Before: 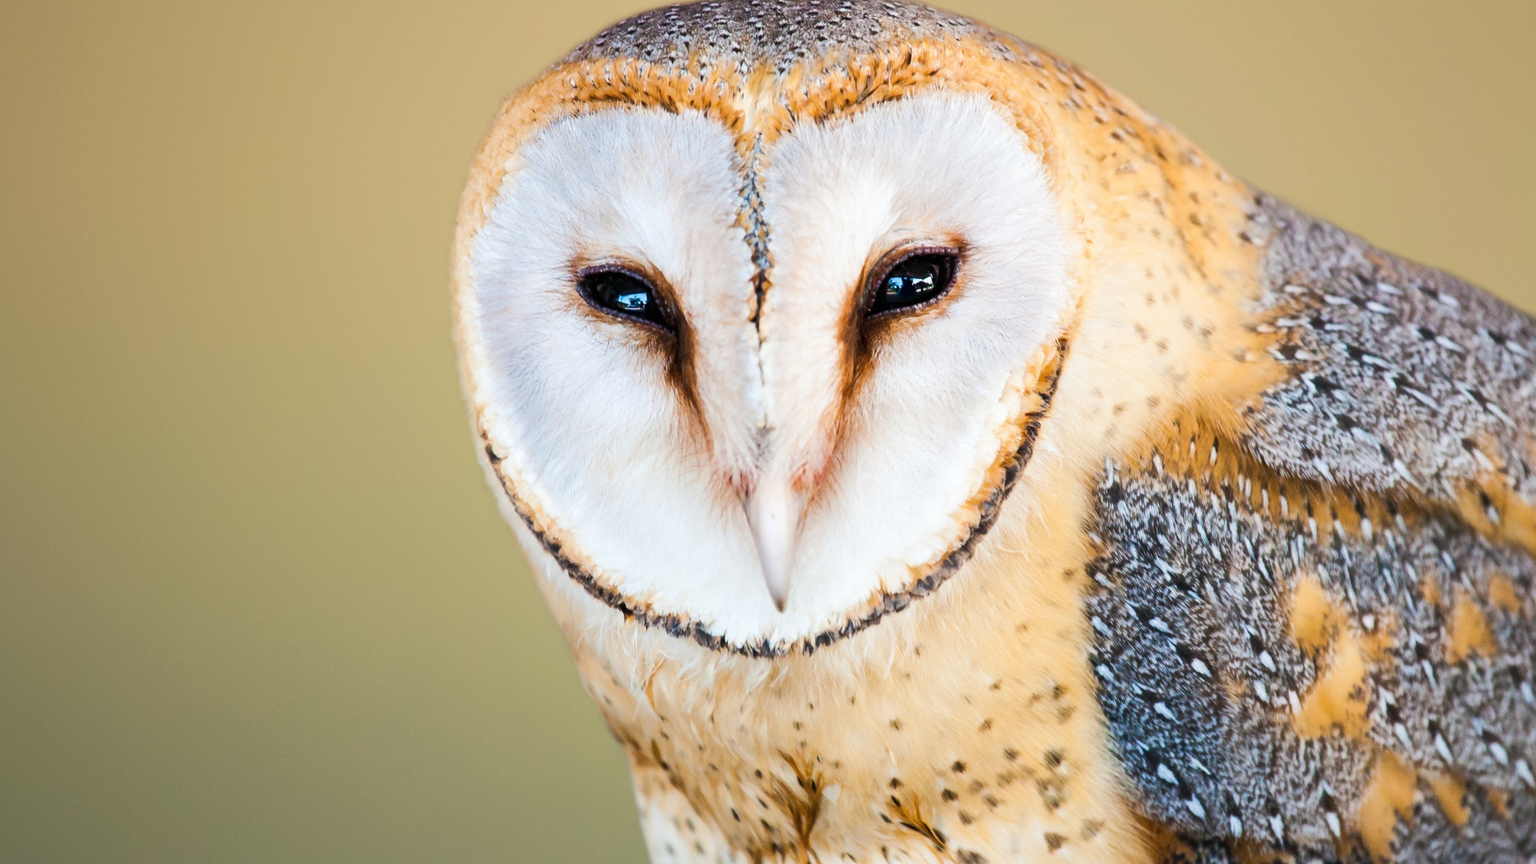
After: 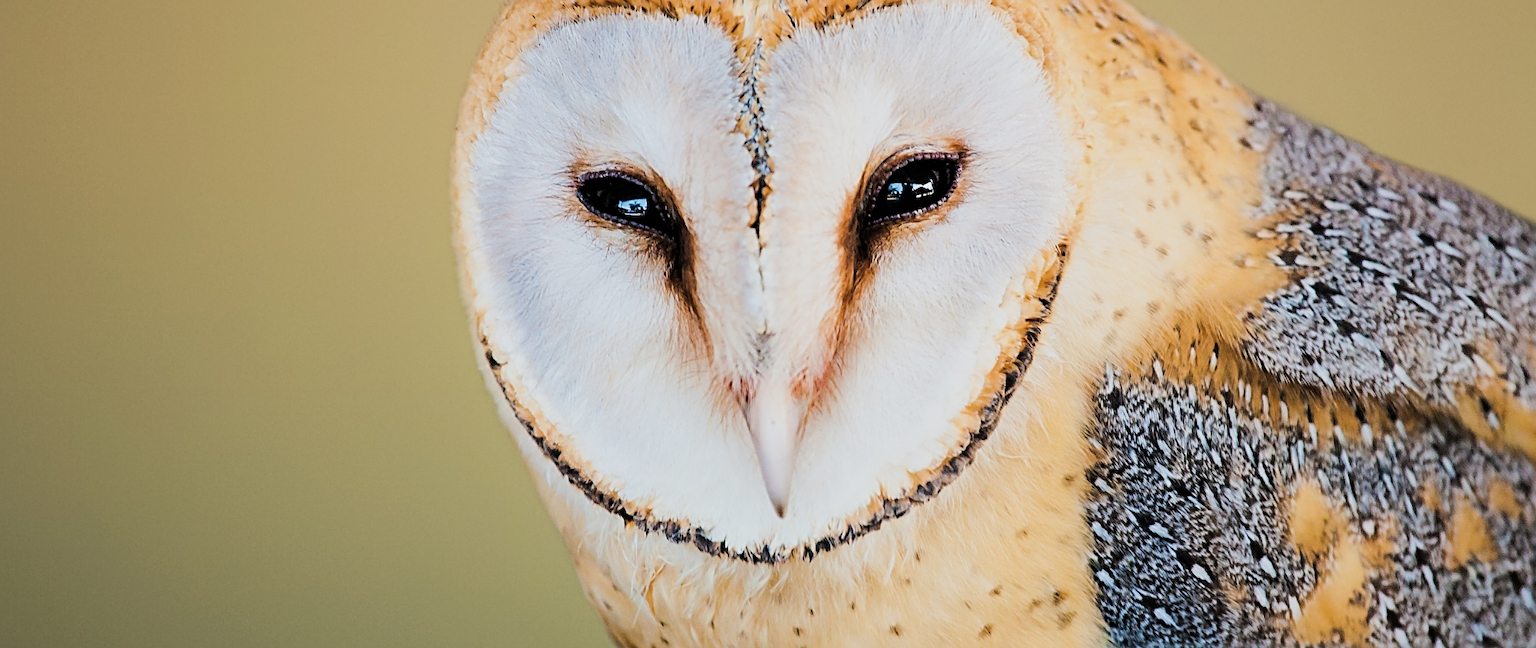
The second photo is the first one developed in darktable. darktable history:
tone equalizer: -8 EV -0.387 EV, -7 EV -0.355 EV, -6 EV -0.367 EV, -5 EV -0.249 EV, -3 EV 0.191 EV, -2 EV 0.313 EV, -1 EV 0.383 EV, +0 EV 0.431 EV, mask exposure compensation -0.491 EV
crop: top 11.013%, bottom 13.876%
sharpen: radius 2.545, amount 0.632
haze removal: compatibility mode true, adaptive false
filmic rgb: middle gray luminance 28.78%, black relative exposure -10.39 EV, white relative exposure 5.48 EV, target black luminance 0%, hardness 3.92, latitude 3.02%, contrast 1.132, highlights saturation mix 4.65%, shadows ↔ highlights balance 14.74%, add noise in highlights 0.001, color science v3 (2019), use custom middle-gray values true, contrast in highlights soft
levels: white 99.95%, levels [0, 0.492, 0.984]
exposure: black level correction -0.009, exposure 0.068 EV, compensate highlight preservation false
